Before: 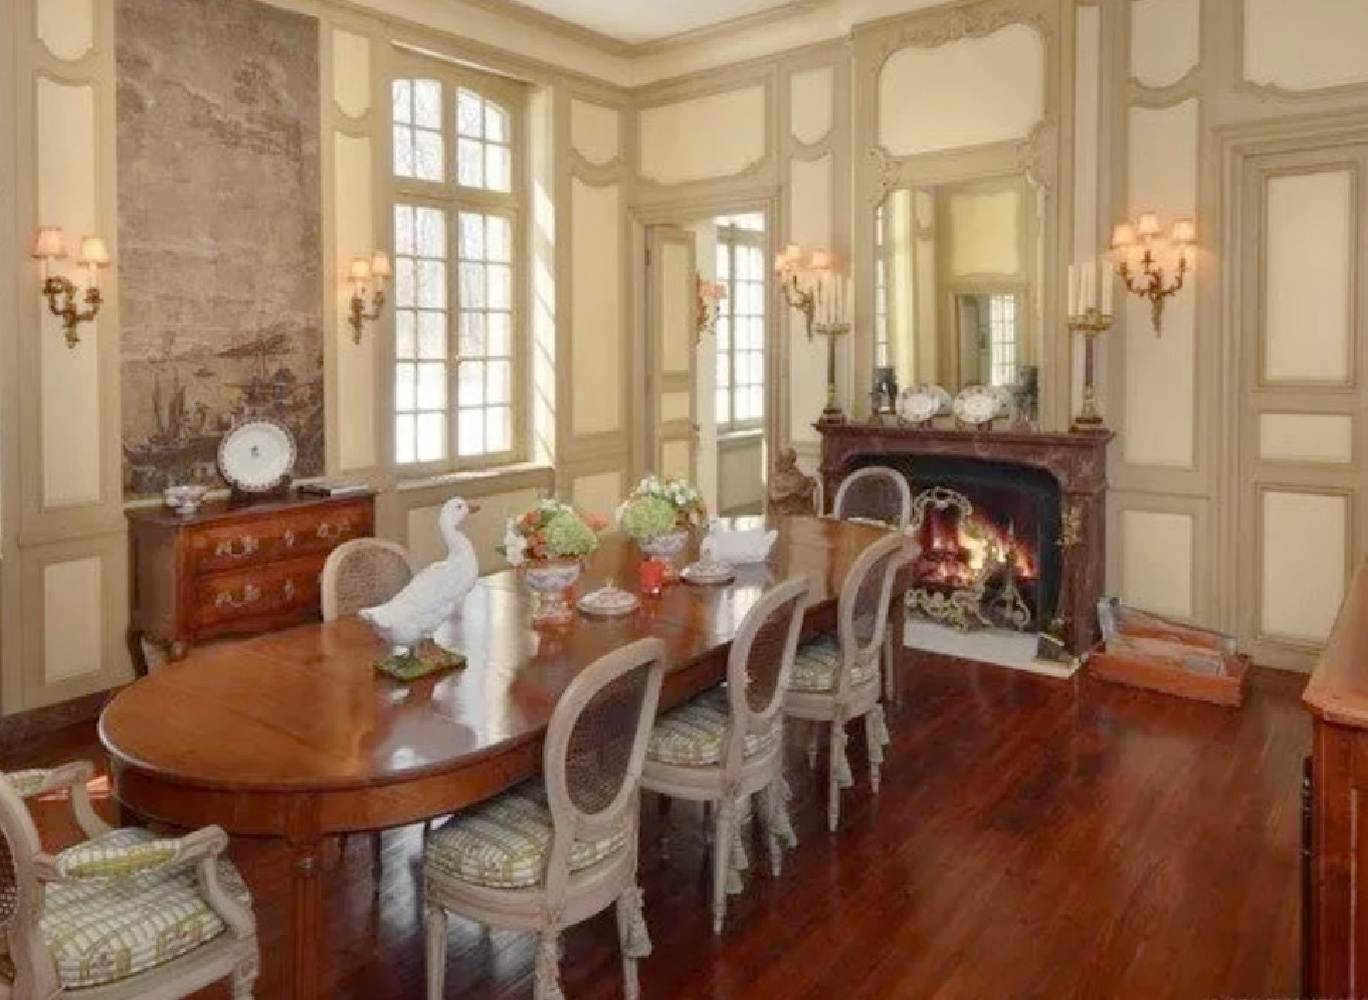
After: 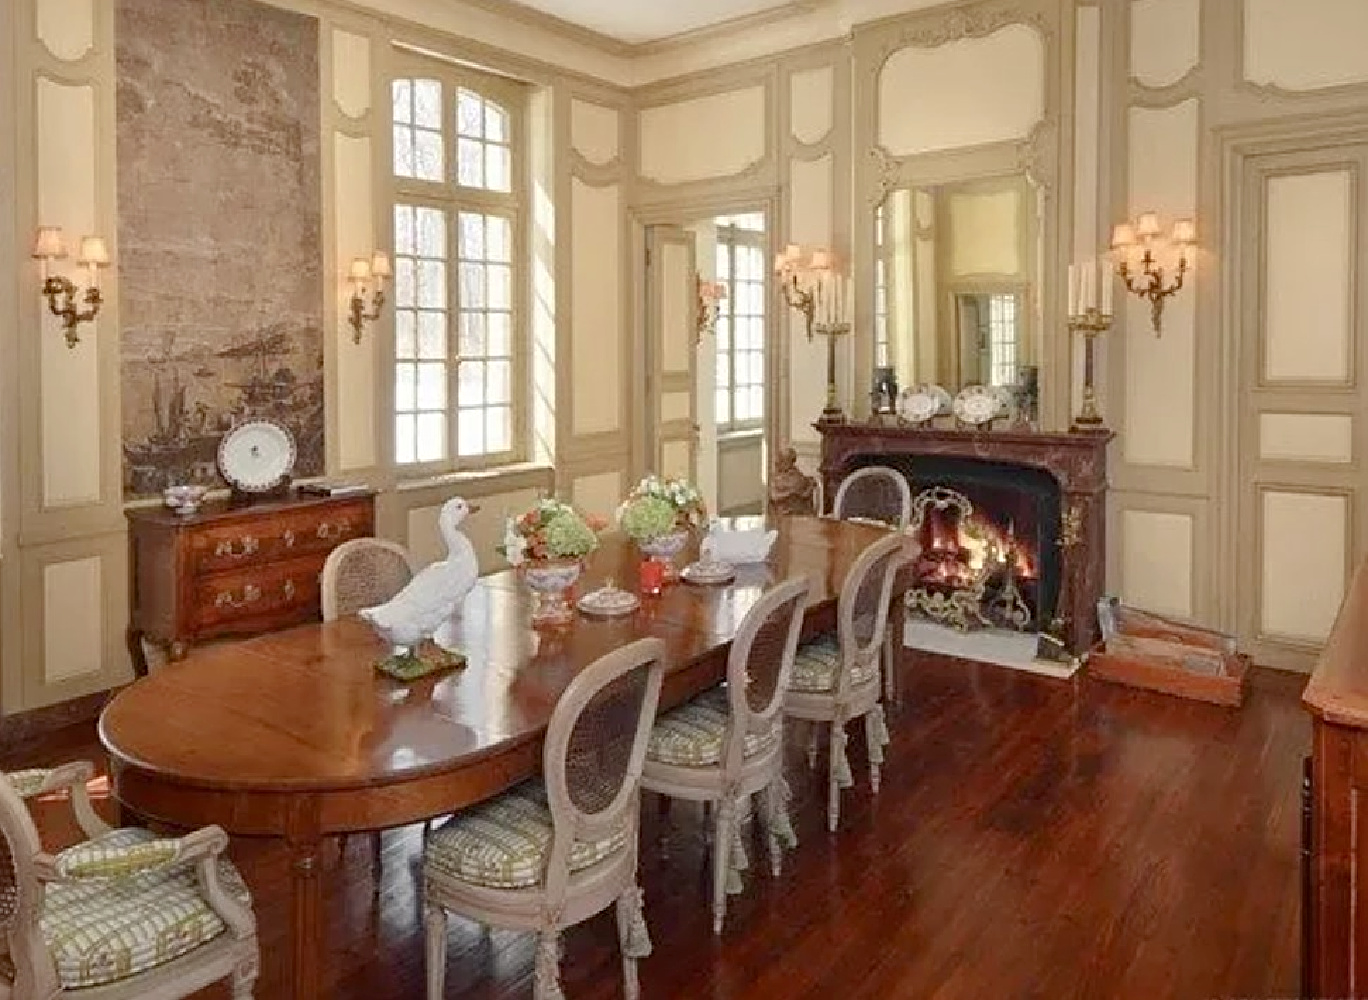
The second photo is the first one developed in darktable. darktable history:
sharpen: radius 3.101
